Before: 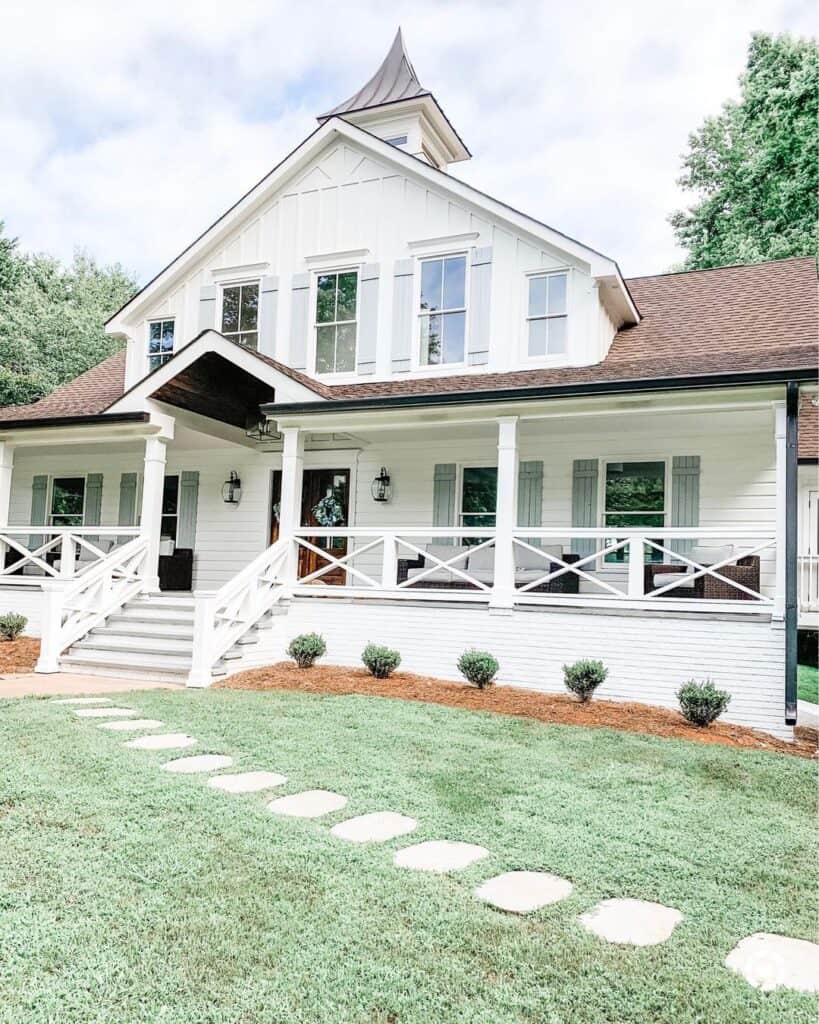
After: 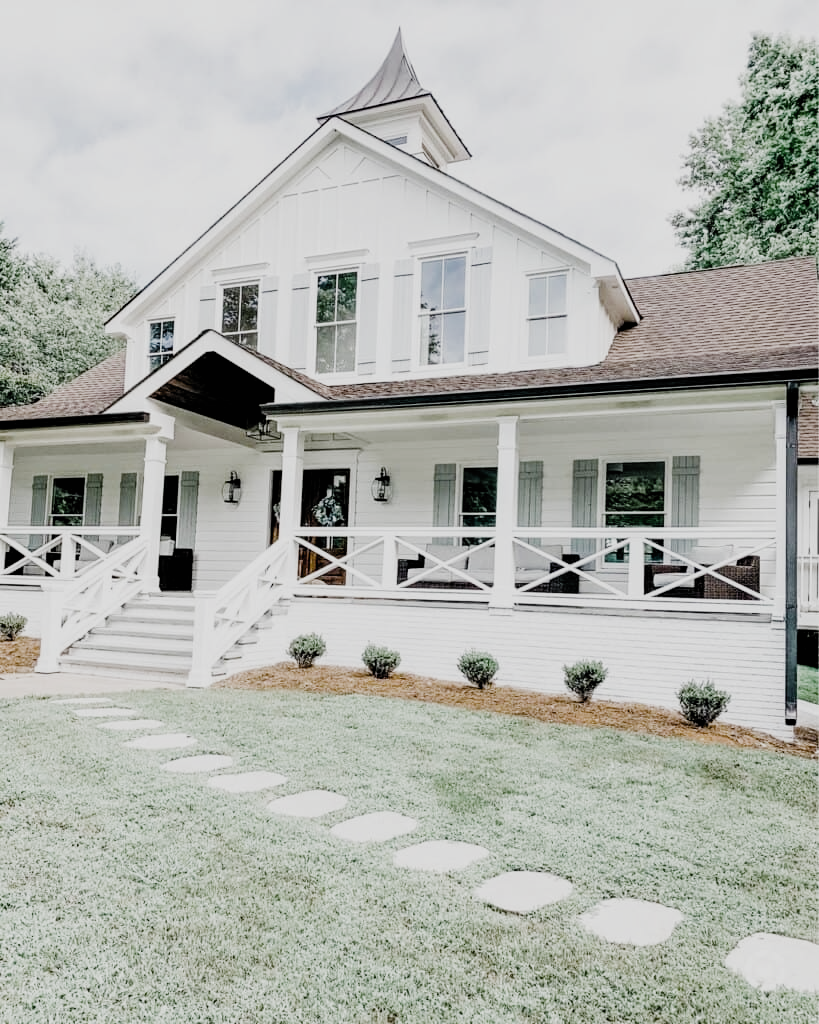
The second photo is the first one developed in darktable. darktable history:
color balance rgb: shadows lift › luminance -9.53%, perceptual saturation grading › global saturation 28.992%, perceptual saturation grading › mid-tones 11.861%, perceptual saturation grading › shadows 10.136%, global vibrance 20%
filmic rgb: black relative exposure -5.06 EV, white relative exposure 3.55 EV, threshold 3.01 EV, hardness 3.16, contrast 1.194, highlights saturation mix -30.26%, preserve chrominance no, color science v5 (2021), contrast in shadows safe, contrast in highlights safe, enable highlight reconstruction true
